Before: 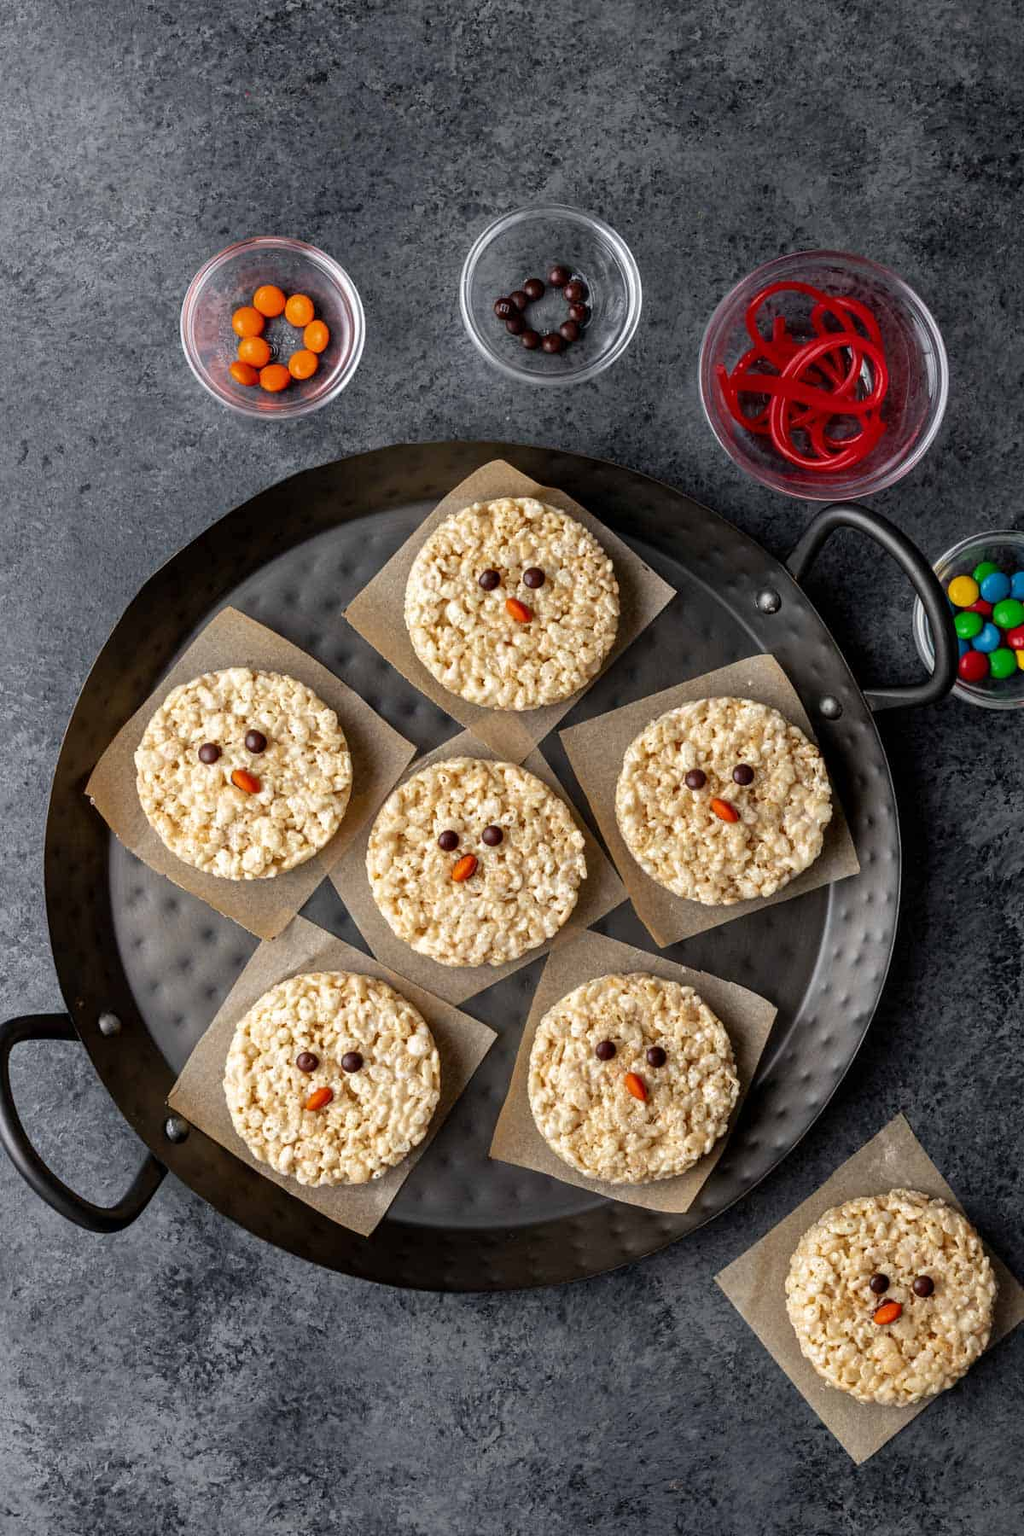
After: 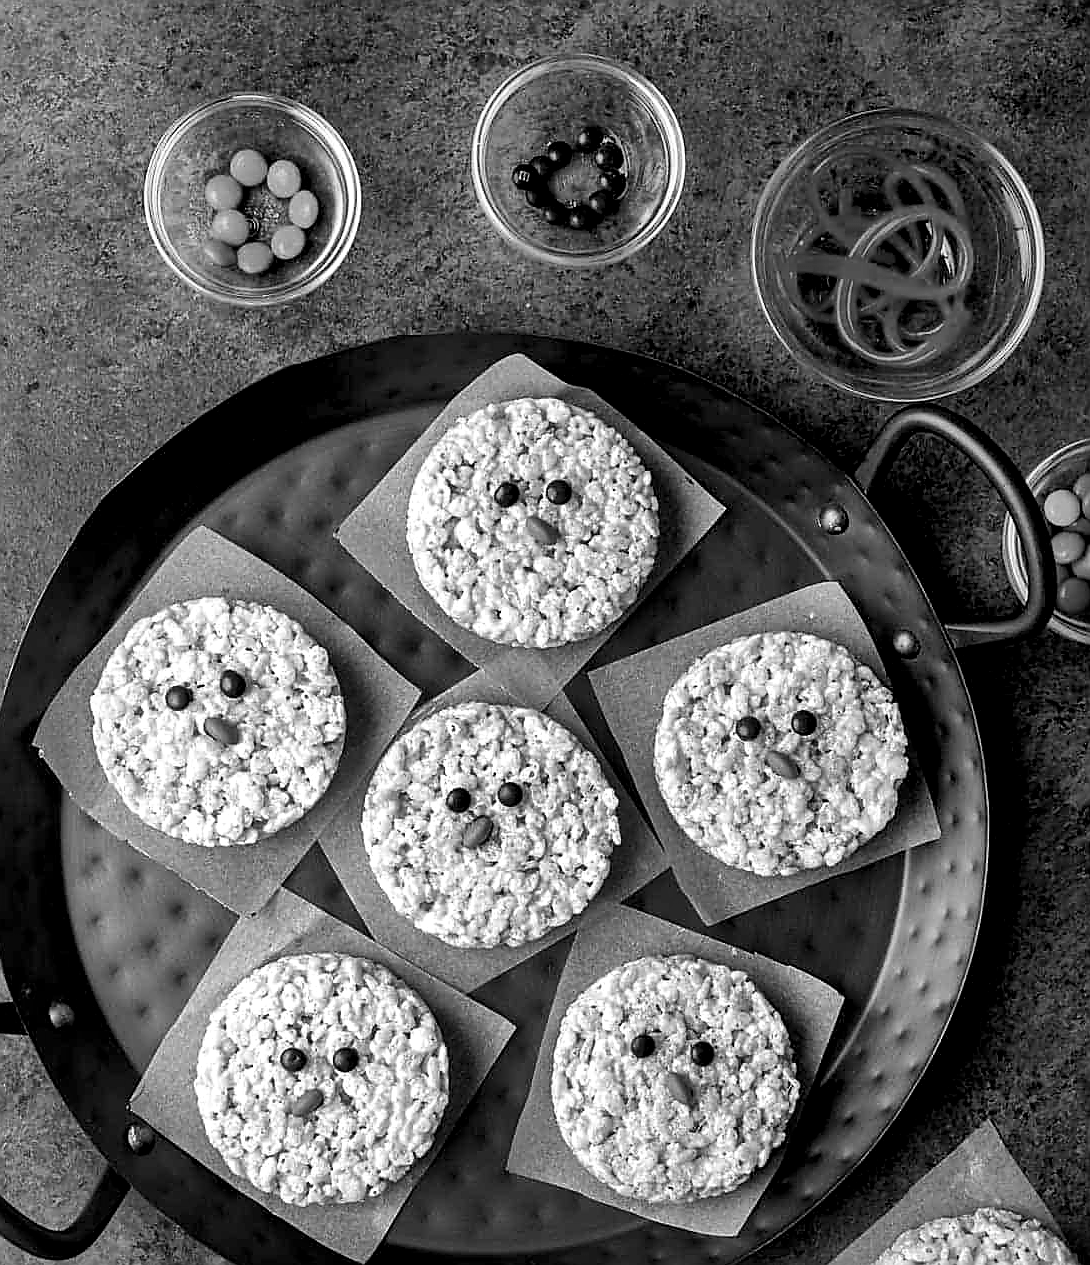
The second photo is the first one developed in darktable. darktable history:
local contrast: mode bilateral grid, contrast 100, coarseness 100, detail 165%, midtone range 0.2
crop: left 5.596%, top 10.314%, right 3.534%, bottom 19.395%
sharpen: radius 1.4, amount 1.25, threshold 0.7
monochrome: a 16.06, b 15.48, size 1
